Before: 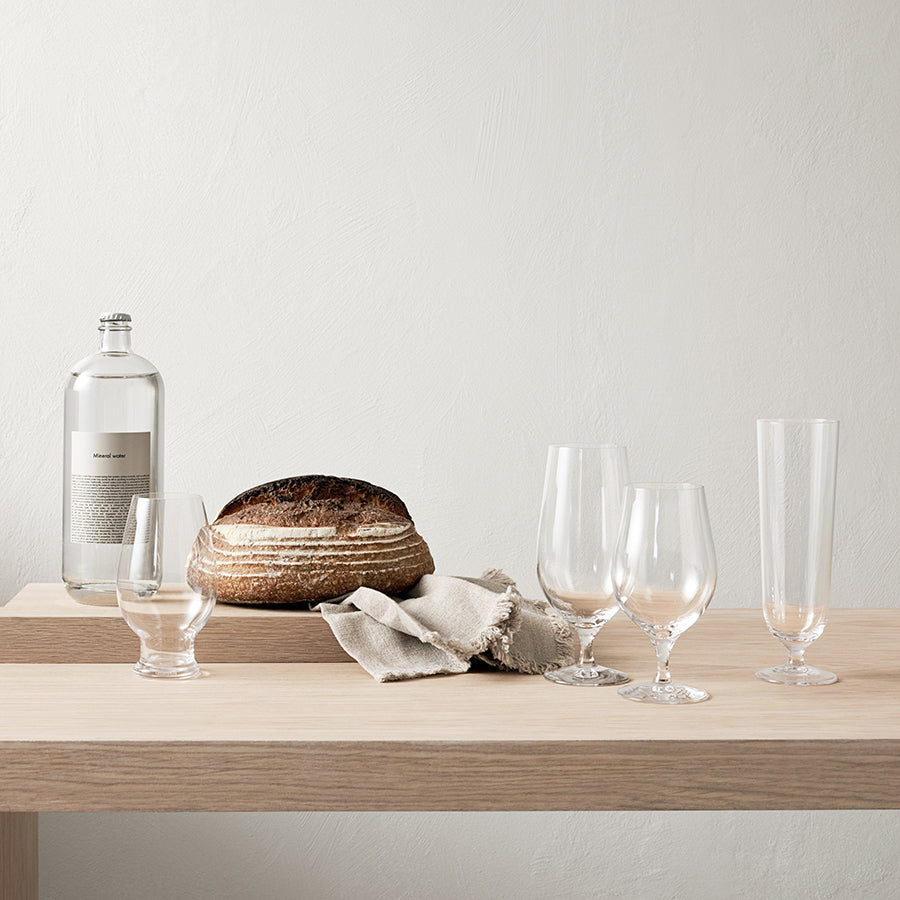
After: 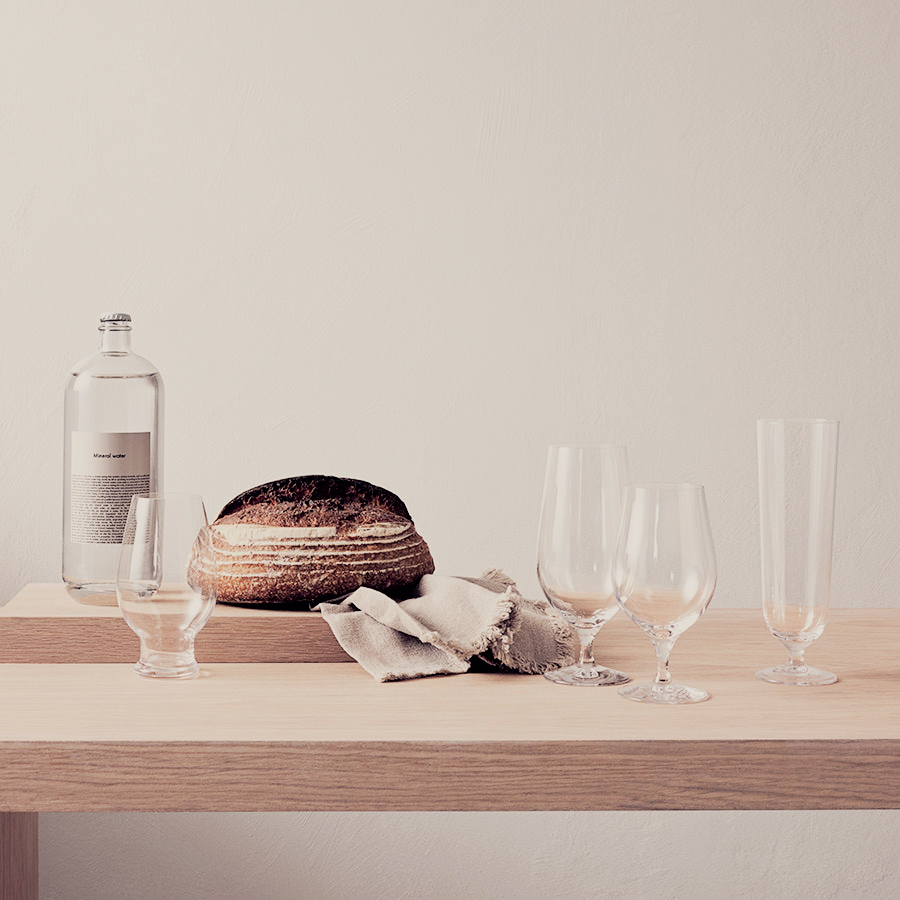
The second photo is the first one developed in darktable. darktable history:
color balance: lift [1.001, 0.997, 0.99, 1.01], gamma [1.007, 1, 0.975, 1.025], gain [1, 1.065, 1.052, 0.935], contrast 13.25%
filmic rgb: black relative exposure -4.14 EV, white relative exposure 5.1 EV, hardness 2.11, contrast 1.165
